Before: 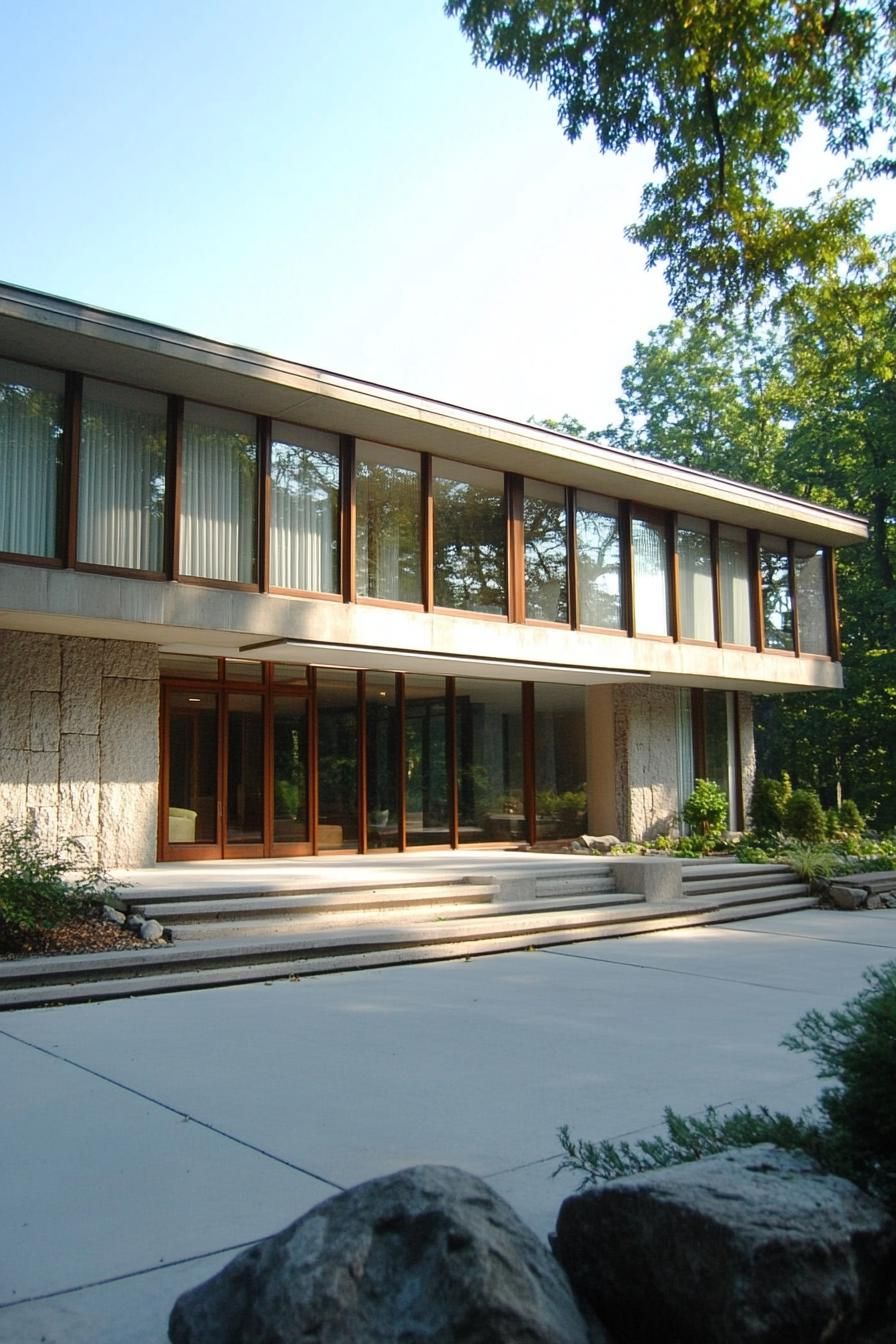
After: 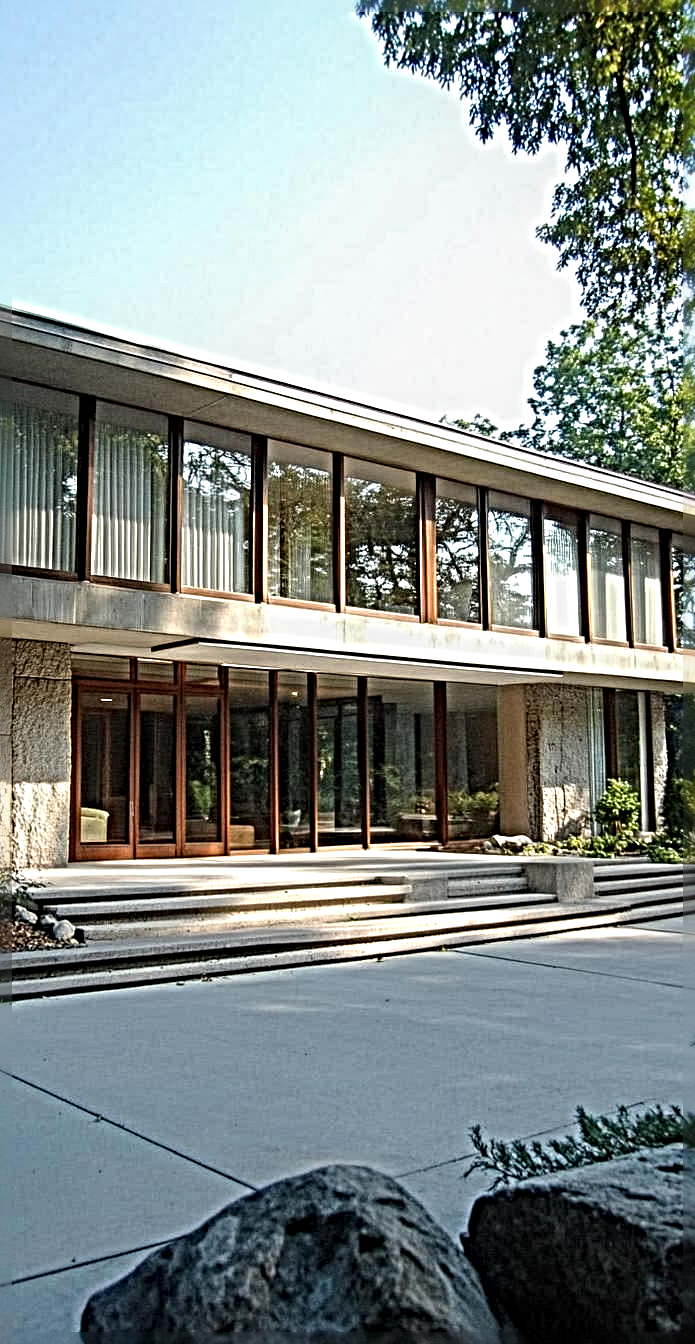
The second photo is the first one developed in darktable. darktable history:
crop: left 9.904%, right 12.459%
sharpen: radius 6.277, amount 1.784, threshold 0.026
local contrast: on, module defaults
